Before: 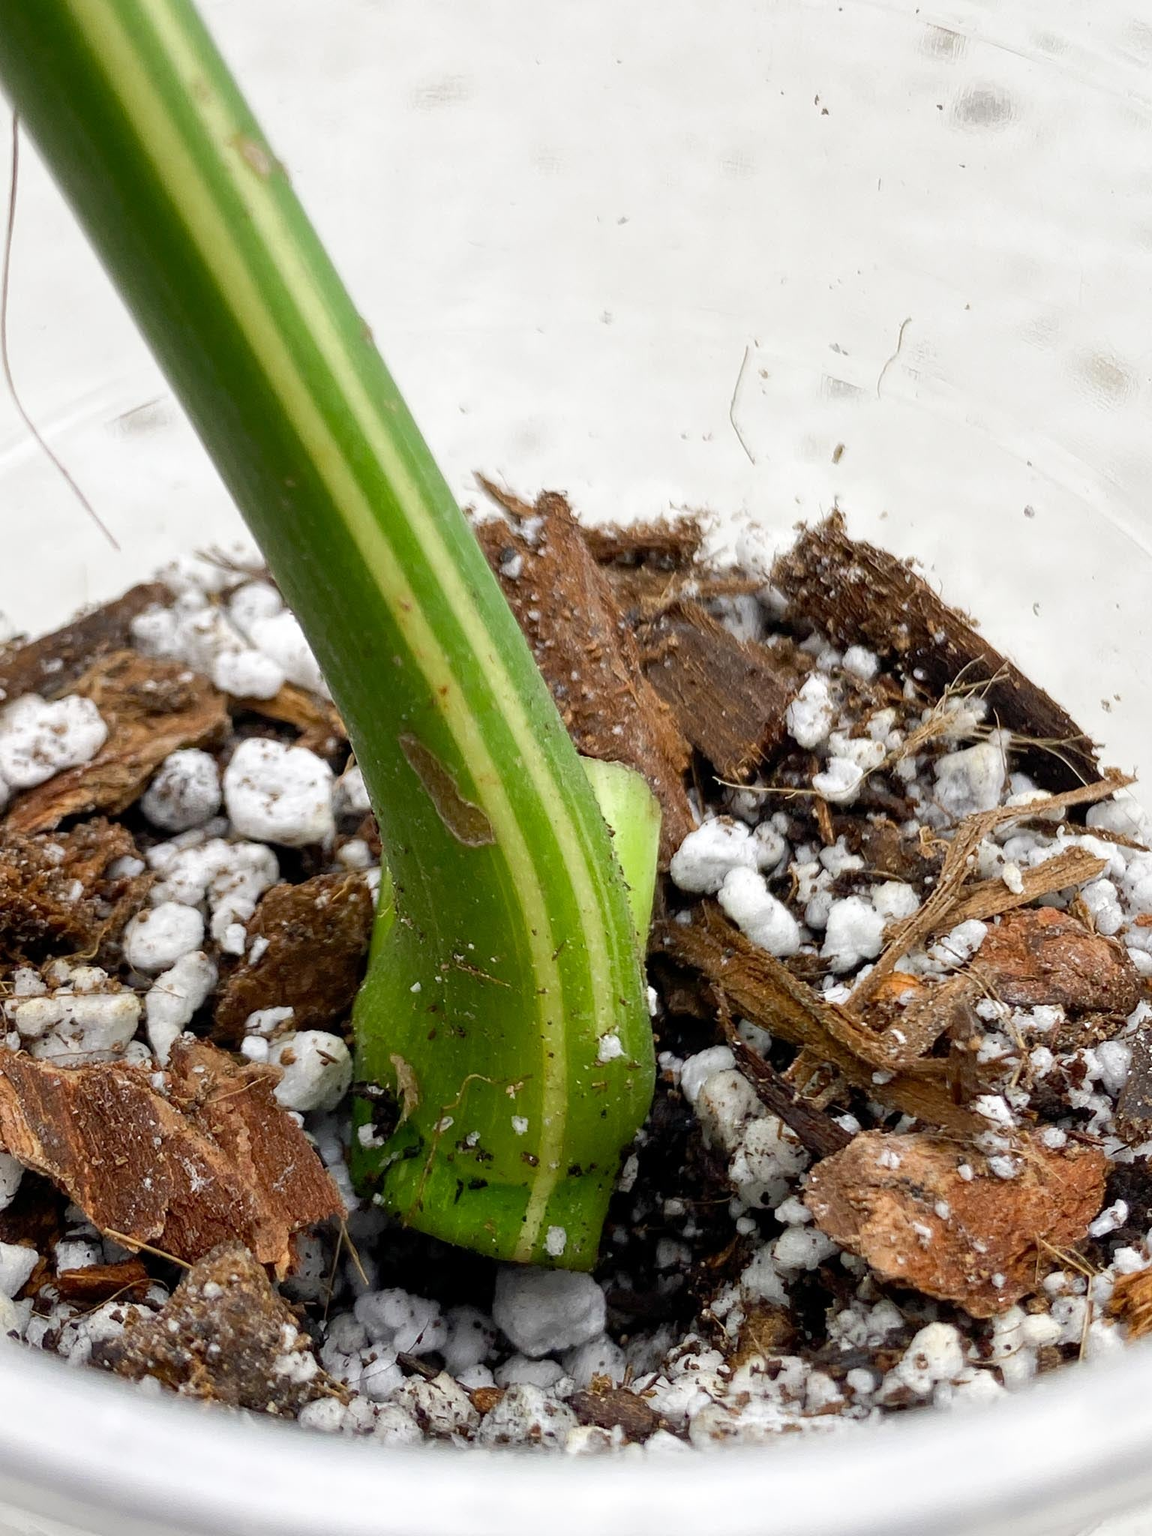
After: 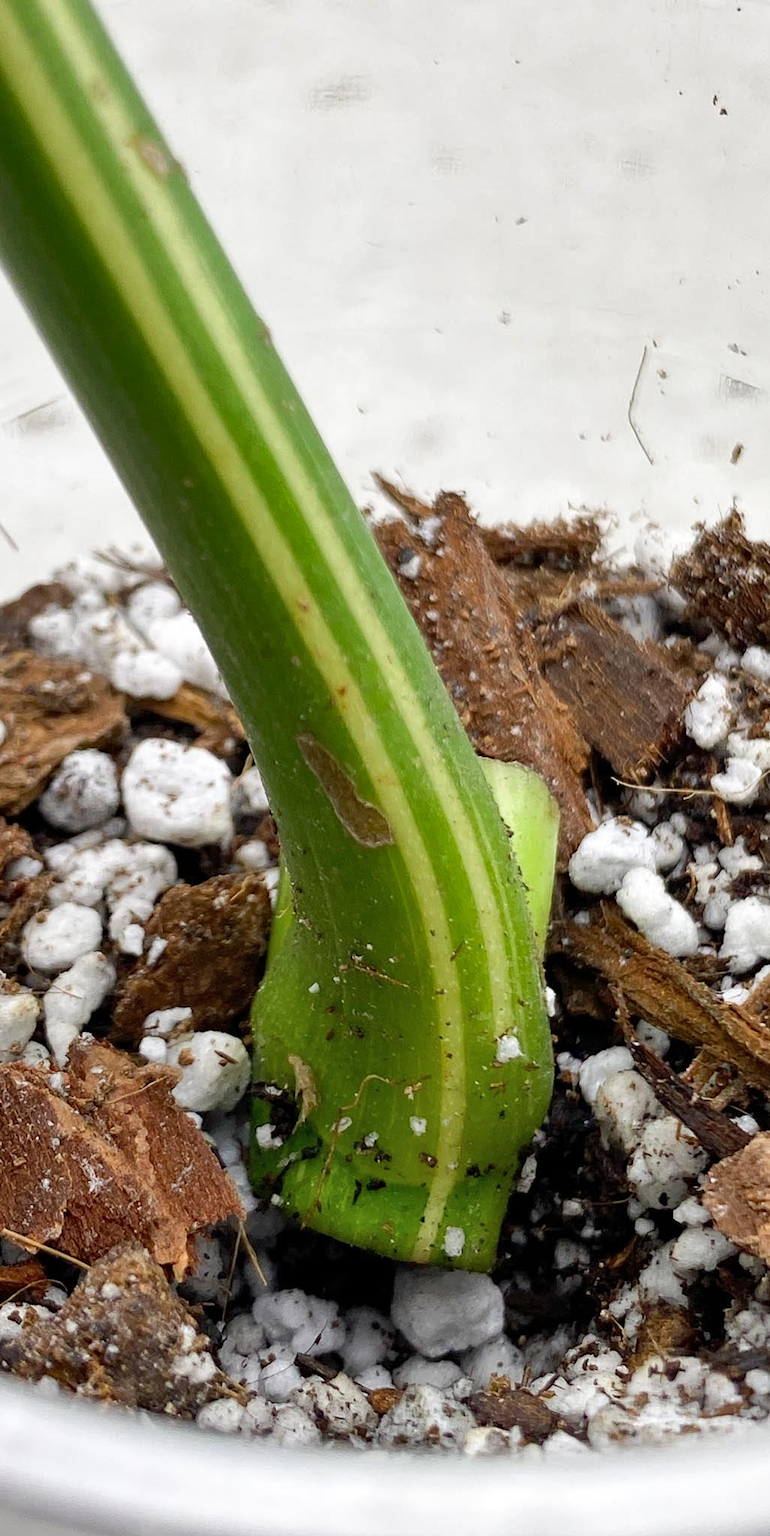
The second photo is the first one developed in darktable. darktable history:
crop and rotate: left 8.875%, right 24.209%
shadows and highlights: shadows 48.56, highlights -40.76, soften with gaussian
